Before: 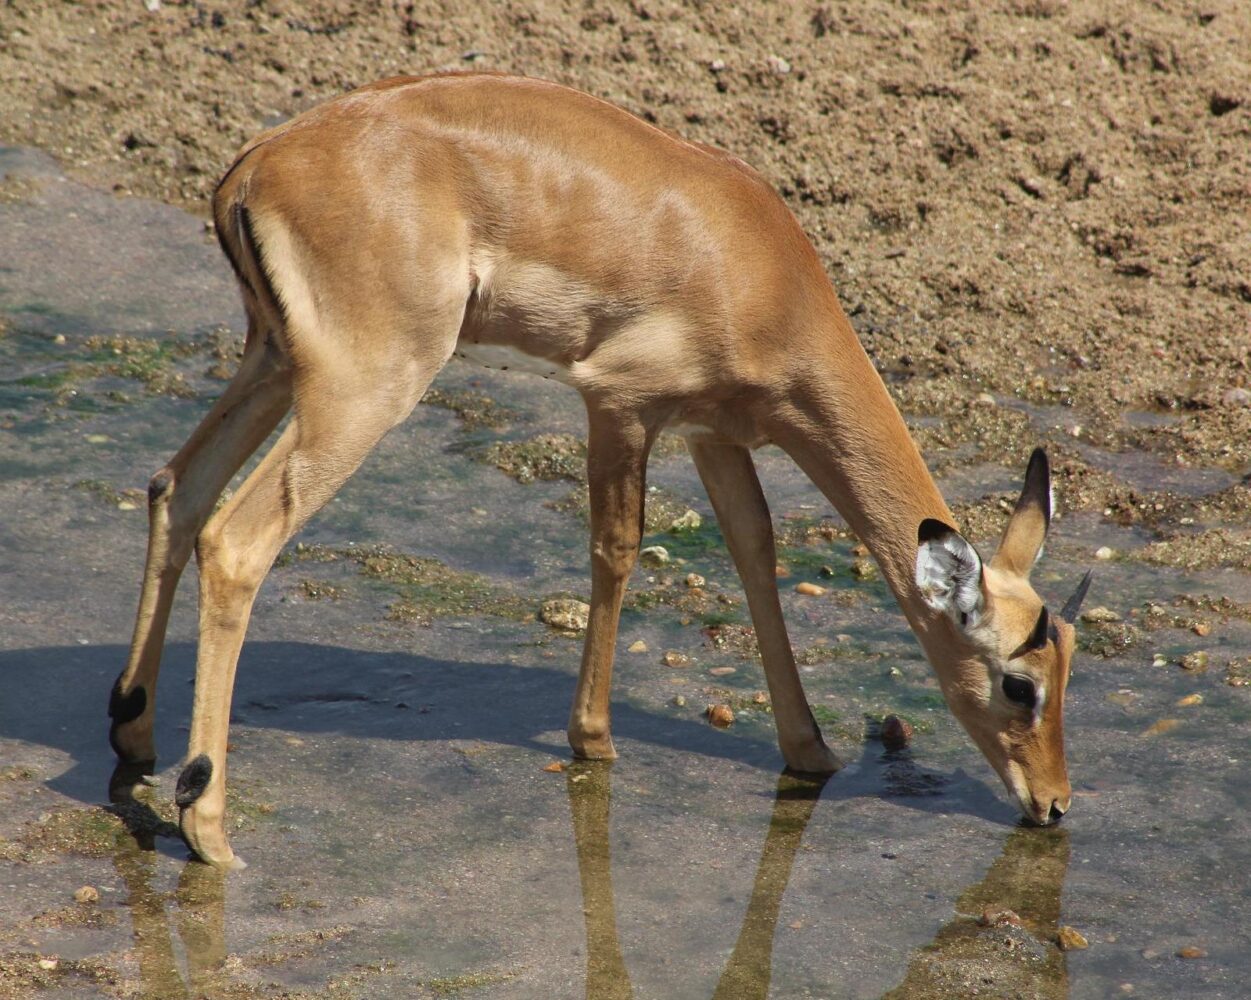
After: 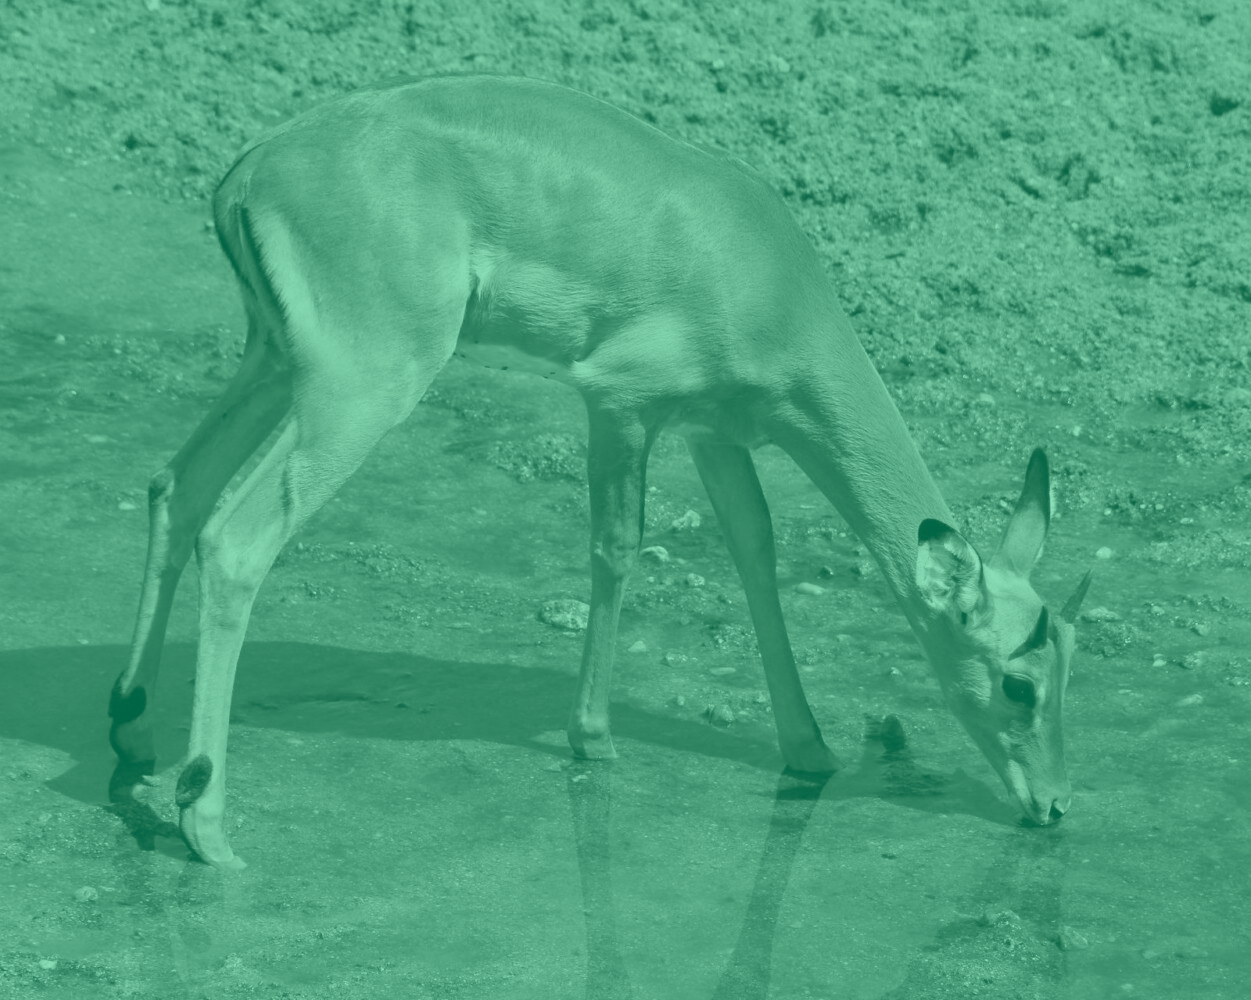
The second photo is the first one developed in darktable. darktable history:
colorize: hue 147.6°, saturation 65%, lightness 21.64%
white balance: red 1.05, blue 1.072
shadows and highlights: soften with gaussian
